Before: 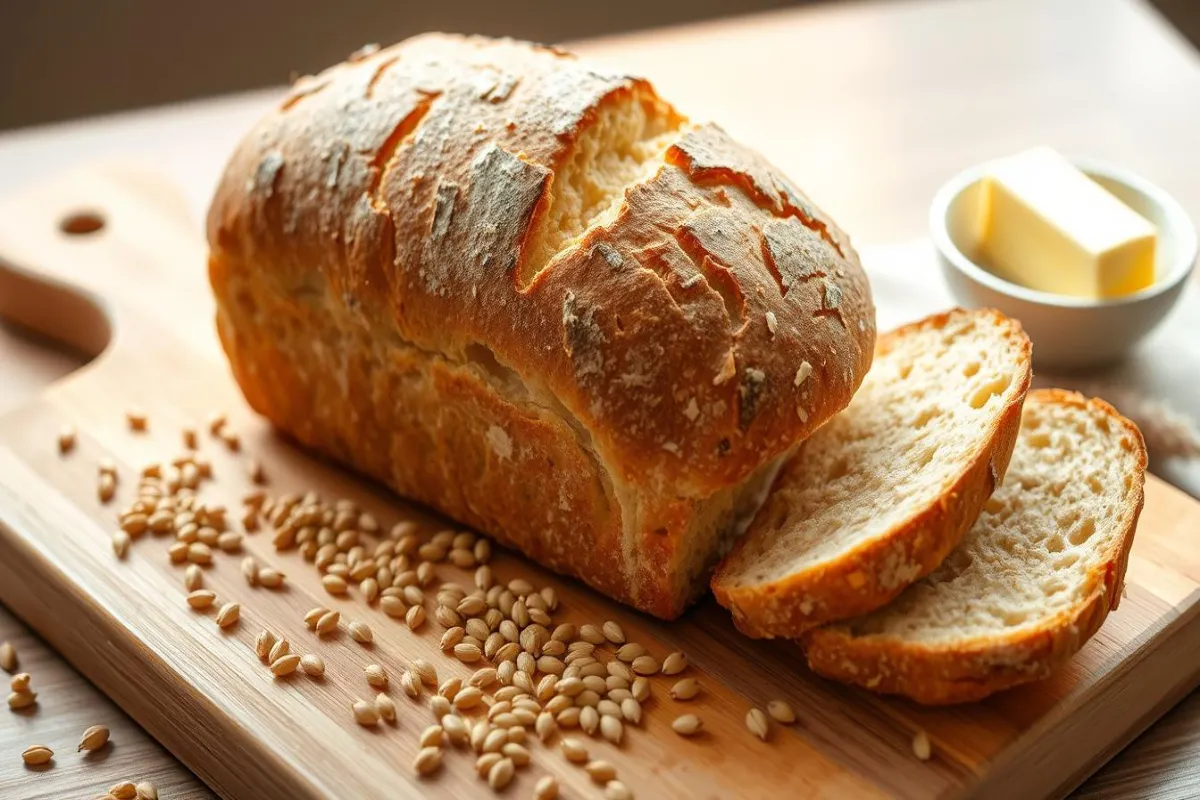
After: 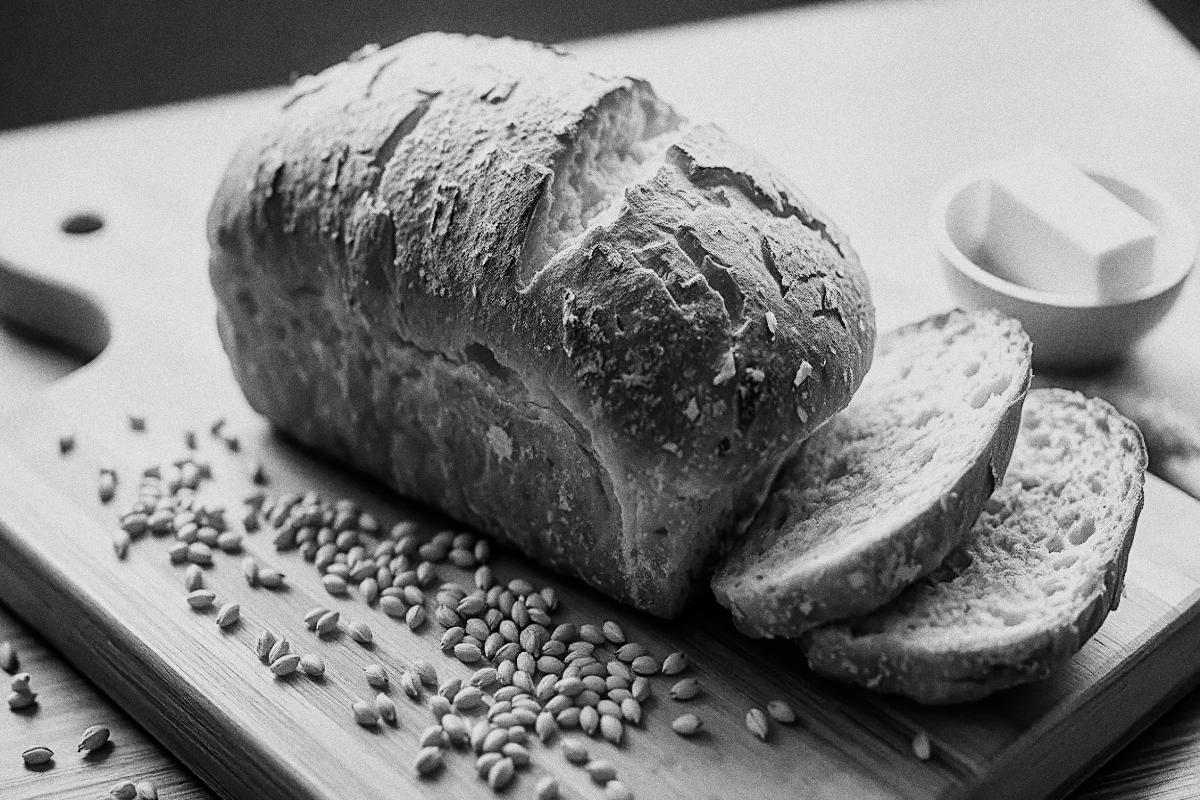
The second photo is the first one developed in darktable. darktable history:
color balance: mode lift, gamma, gain (sRGB)
sharpen: on, module defaults
monochrome: a 32, b 64, size 2.3
grain: coarseness 0.09 ISO, strength 40%
sigmoid: contrast 1.8, skew -0.2, preserve hue 0%, red attenuation 0.1, red rotation 0.035, green attenuation 0.1, green rotation -0.017, blue attenuation 0.15, blue rotation -0.052, base primaries Rec2020
